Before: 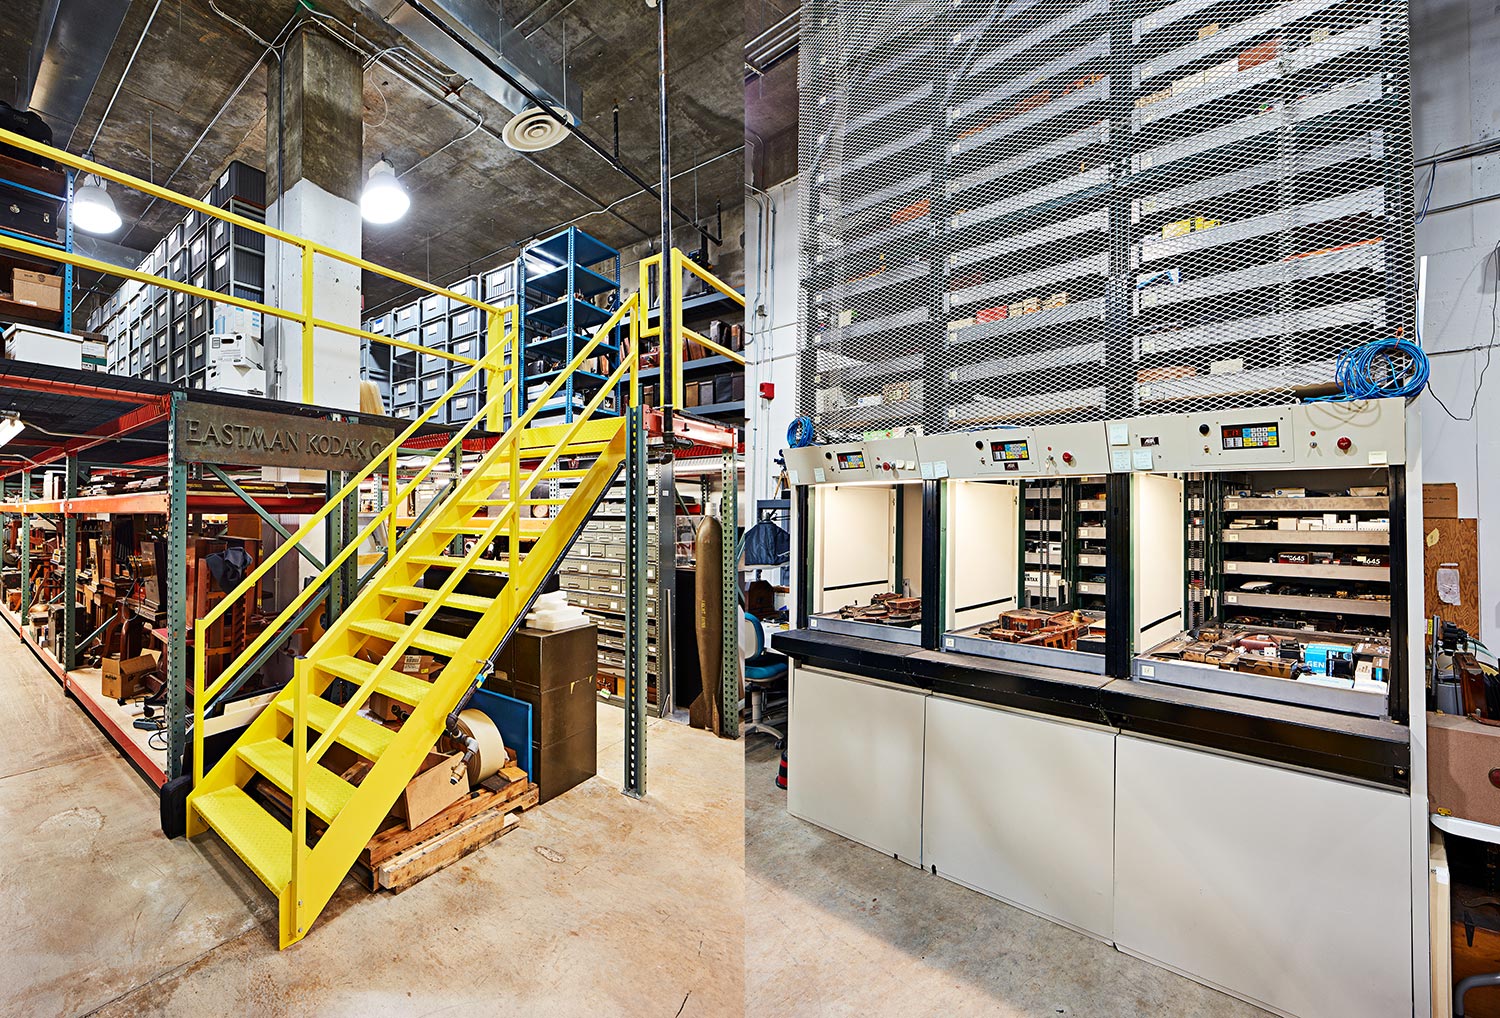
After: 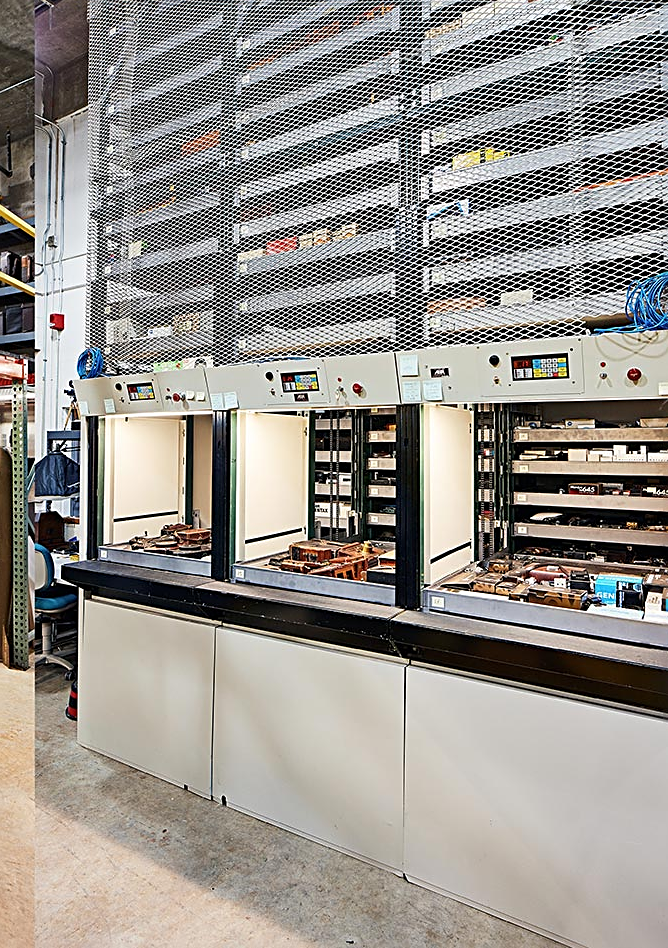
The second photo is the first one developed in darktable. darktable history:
crop: left 47.39%, top 6.867%, right 8.051%
color zones: curves: ch1 [(0, 0.292) (0.001, 0.292) (0.2, 0.264) (0.4, 0.248) (0.6, 0.248) (0.8, 0.264) (0.999, 0.292) (1, 0.292)], mix -92.23%
sharpen: on, module defaults
